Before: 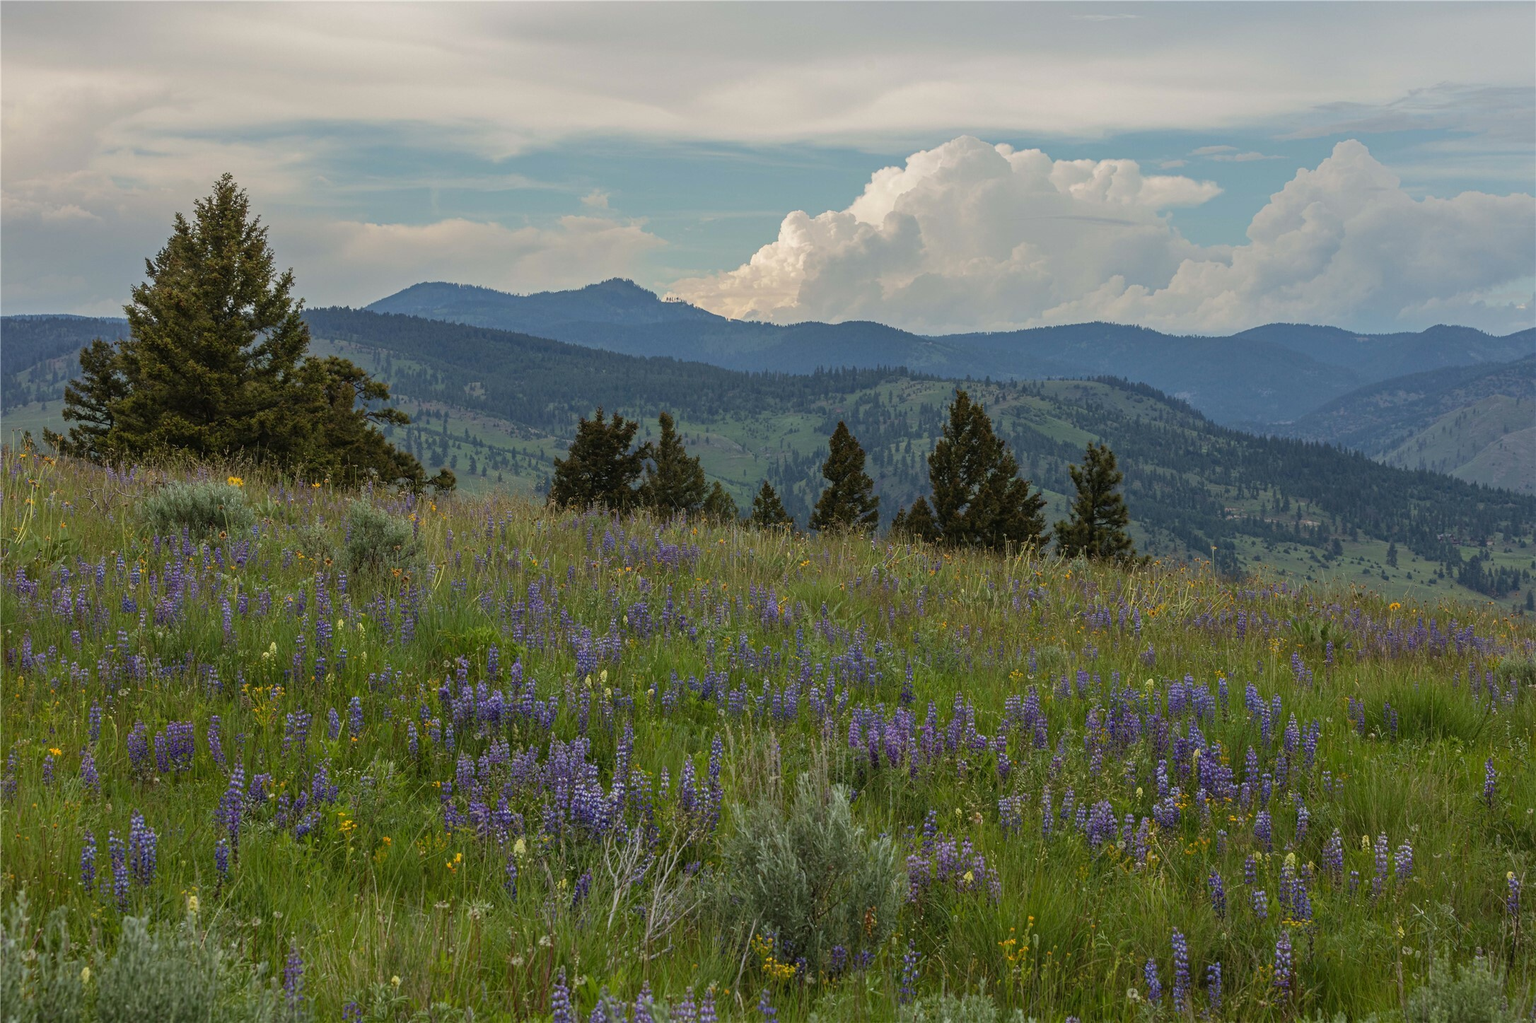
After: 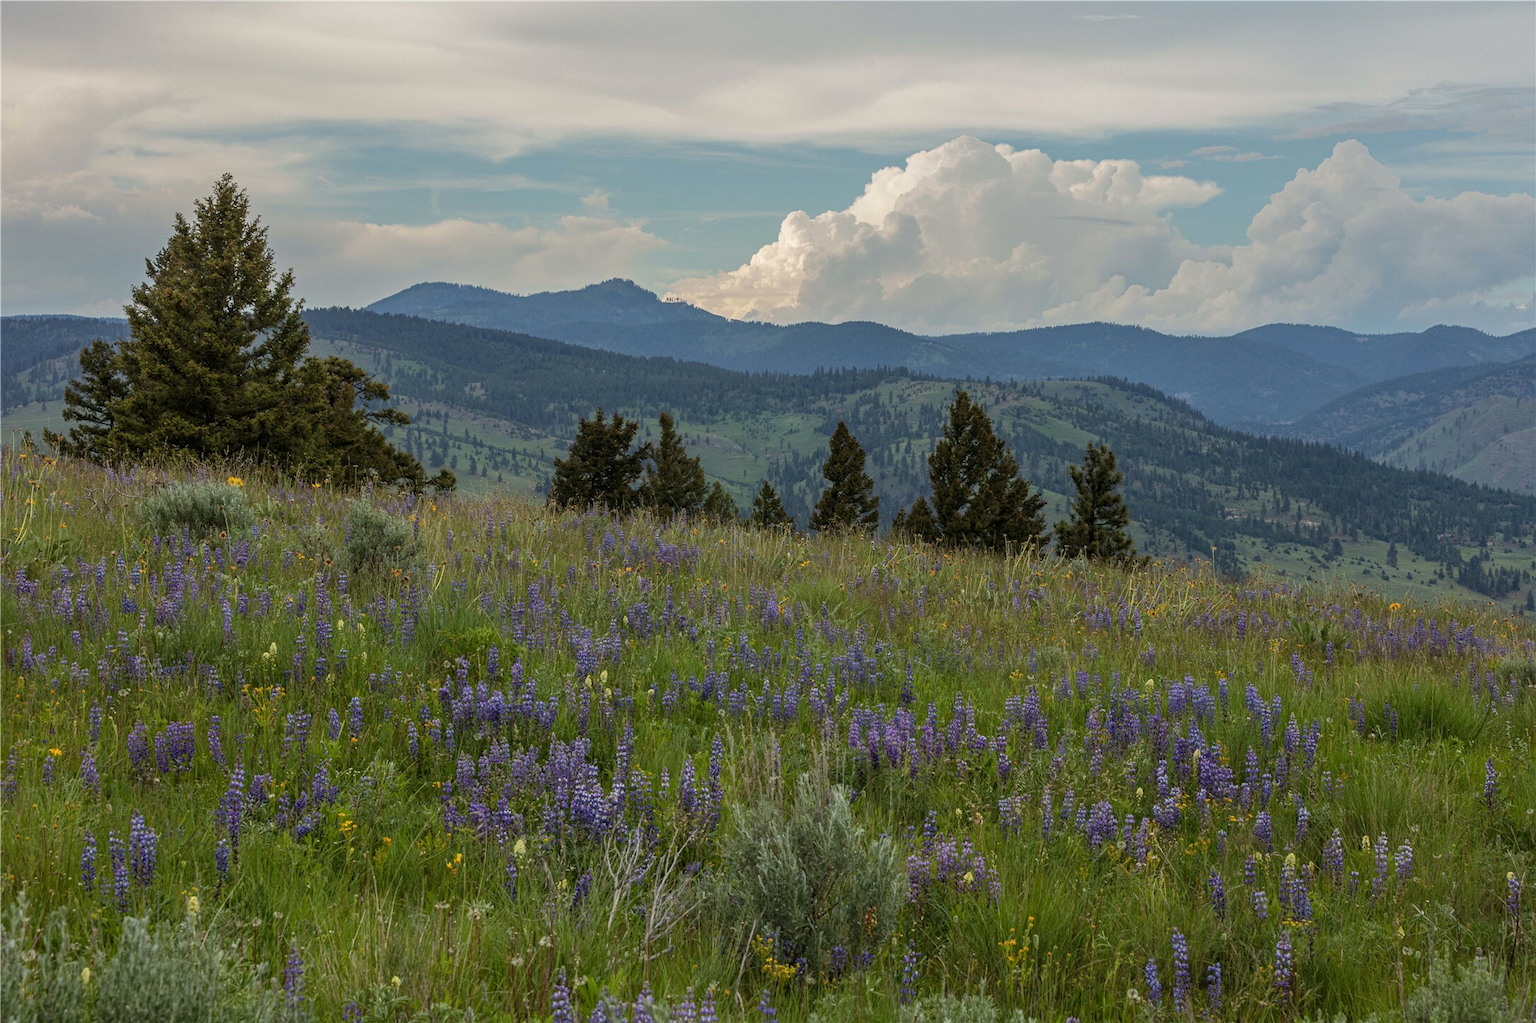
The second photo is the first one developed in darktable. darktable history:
local contrast: highlights 104%, shadows 101%, detail 120%, midtone range 0.2
